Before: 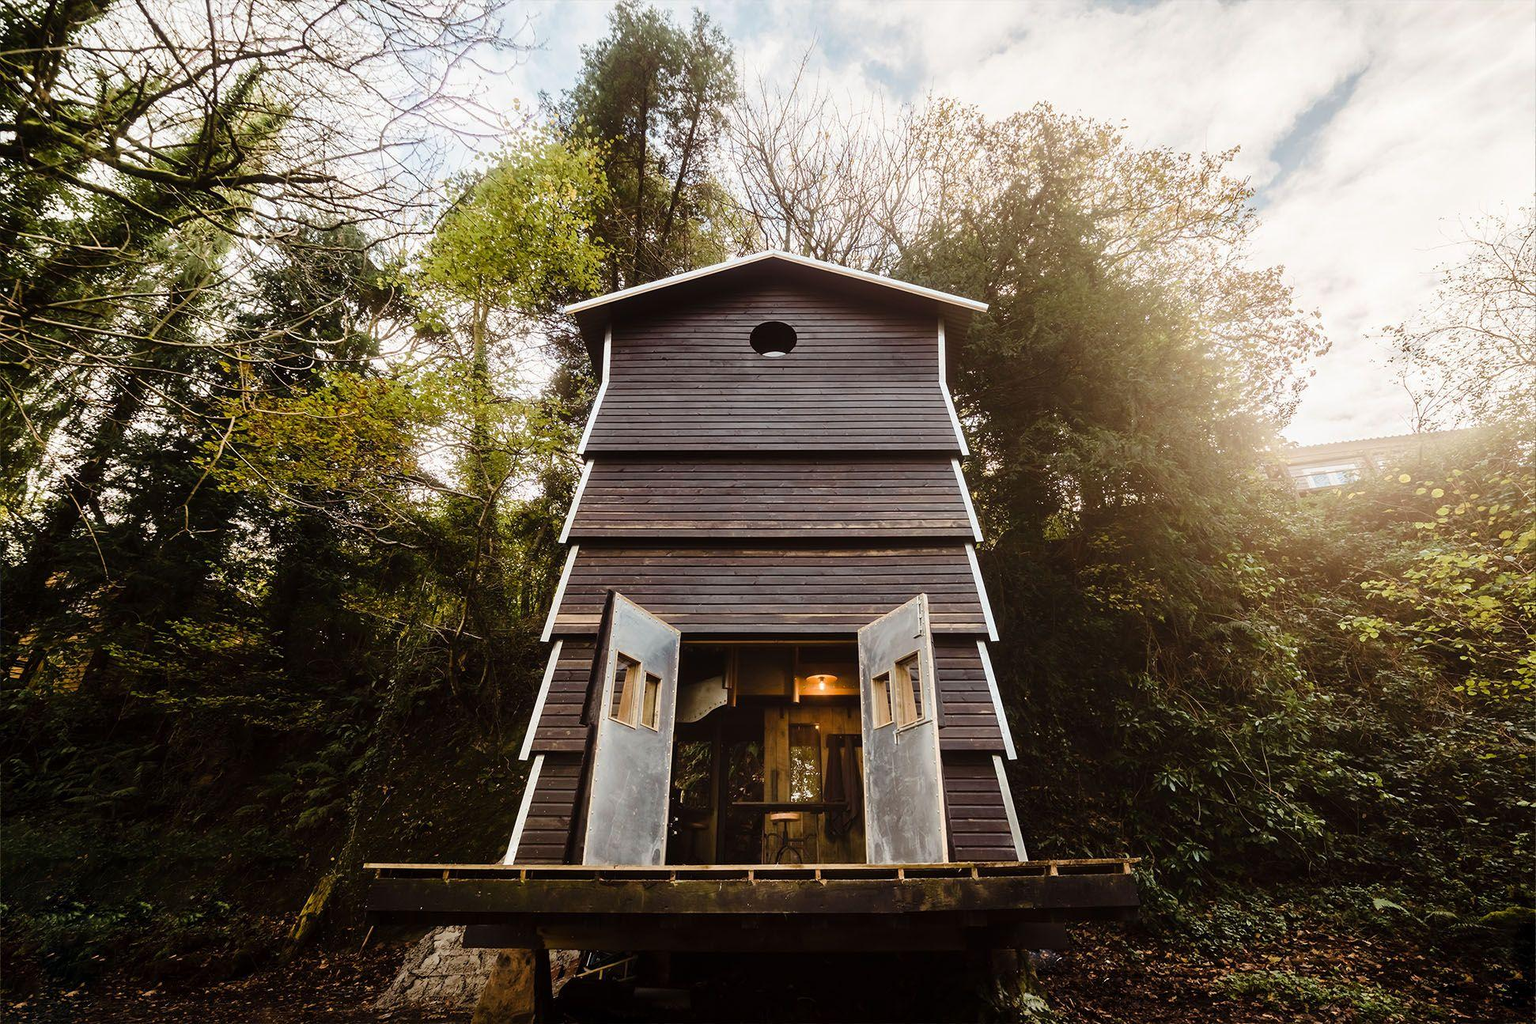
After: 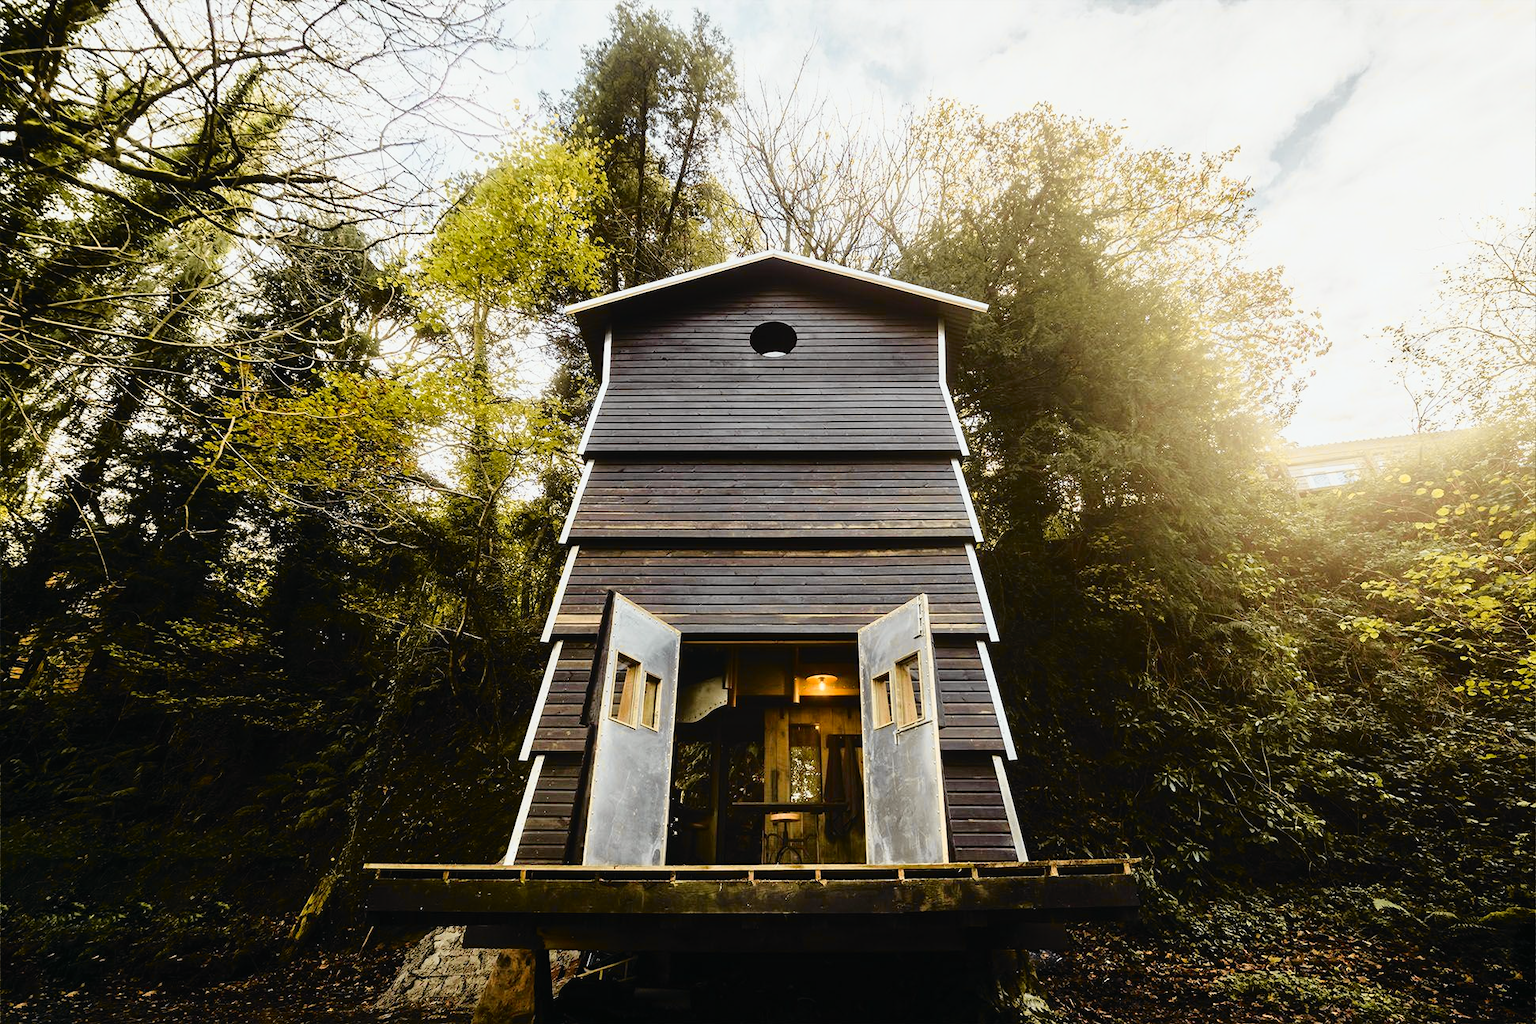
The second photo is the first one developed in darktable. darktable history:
tone curve: curves: ch0 [(0, 0.013) (0.129, 0.1) (0.327, 0.382) (0.489, 0.573) (0.66, 0.748) (0.858, 0.926) (1, 0.977)]; ch1 [(0, 0) (0.353, 0.344) (0.45, 0.46) (0.498, 0.495) (0.521, 0.506) (0.563, 0.559) (0.592, 0.585) (0.657, 0.655) (1, 1)]; ch2 [(0, 0) (0.333, 0.346) (0.375, 0.375) (0.427, 0.44) (0.5, 0.501) (0.505, 0.499) (0.528, 0.533) (0.579, 0.61) (0.612, 0.644) (0.66, 0.715) (1, 1)], color space Lab, independent channels, preserve colors none
